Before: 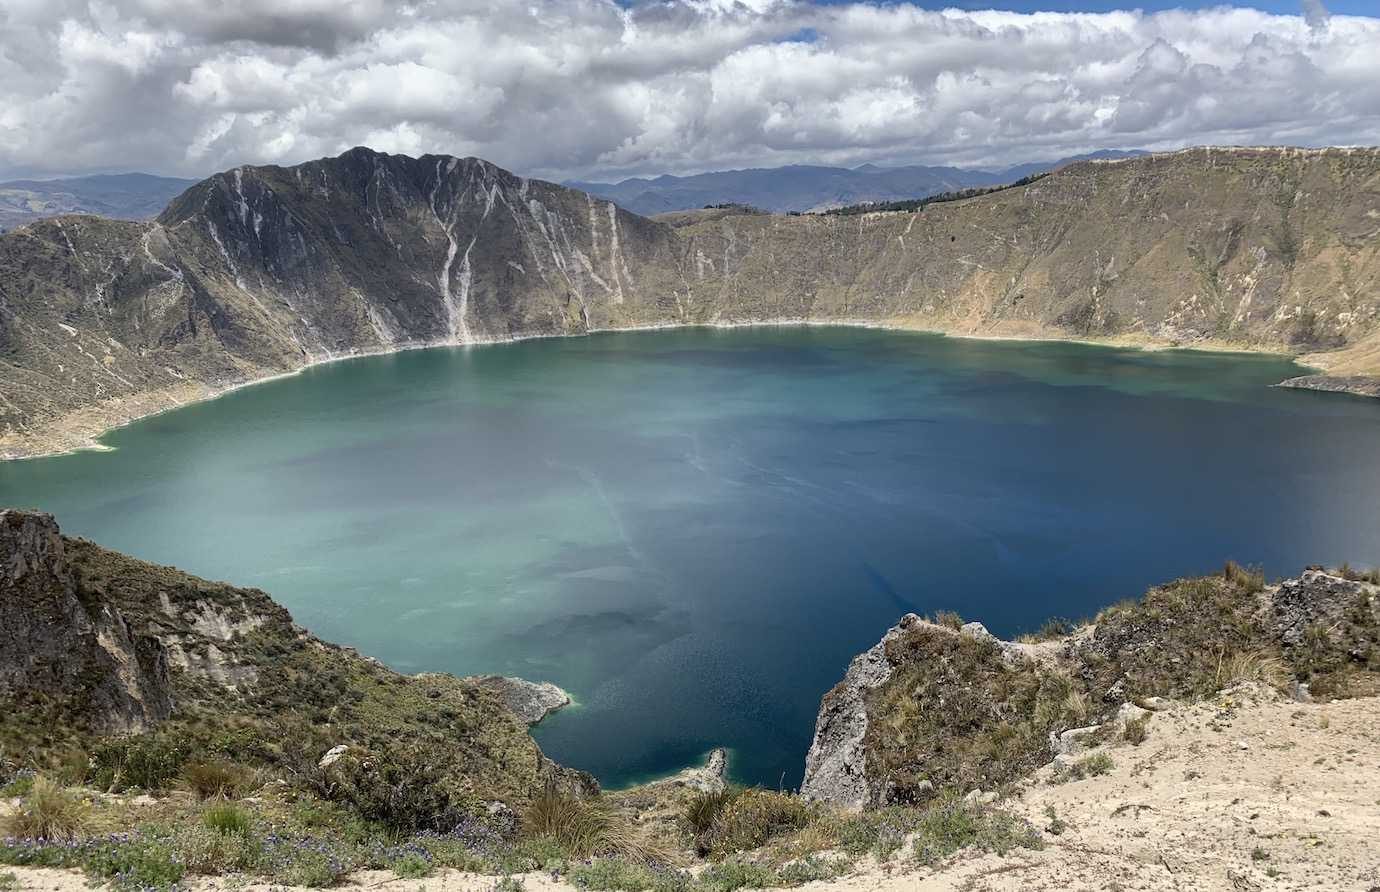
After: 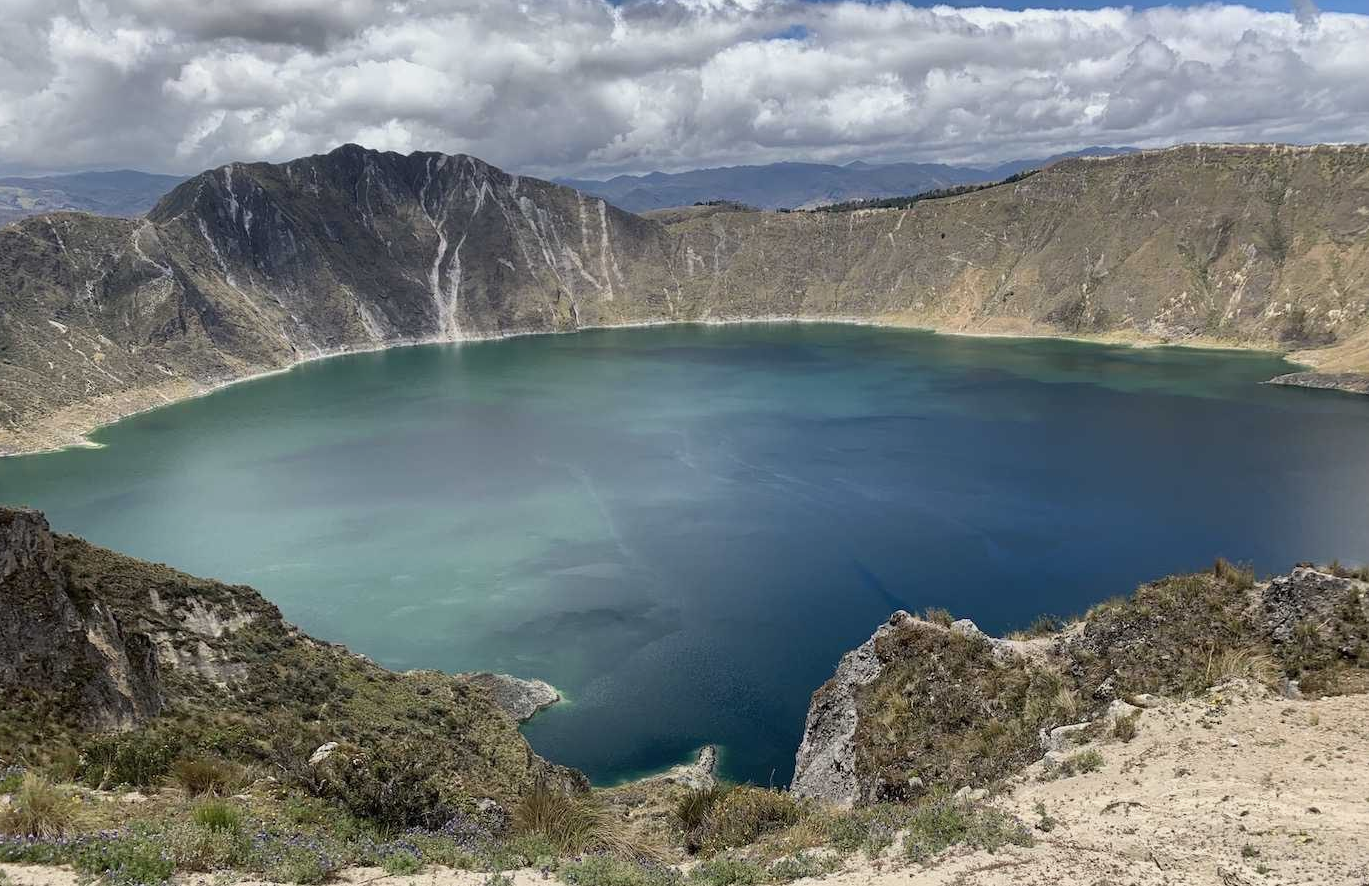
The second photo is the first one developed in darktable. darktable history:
exposure: exposure -0.147 EV, compensate highlight preservation false
crop and rotate: left 0.735%, top 0.341%, bottom 0.265%
